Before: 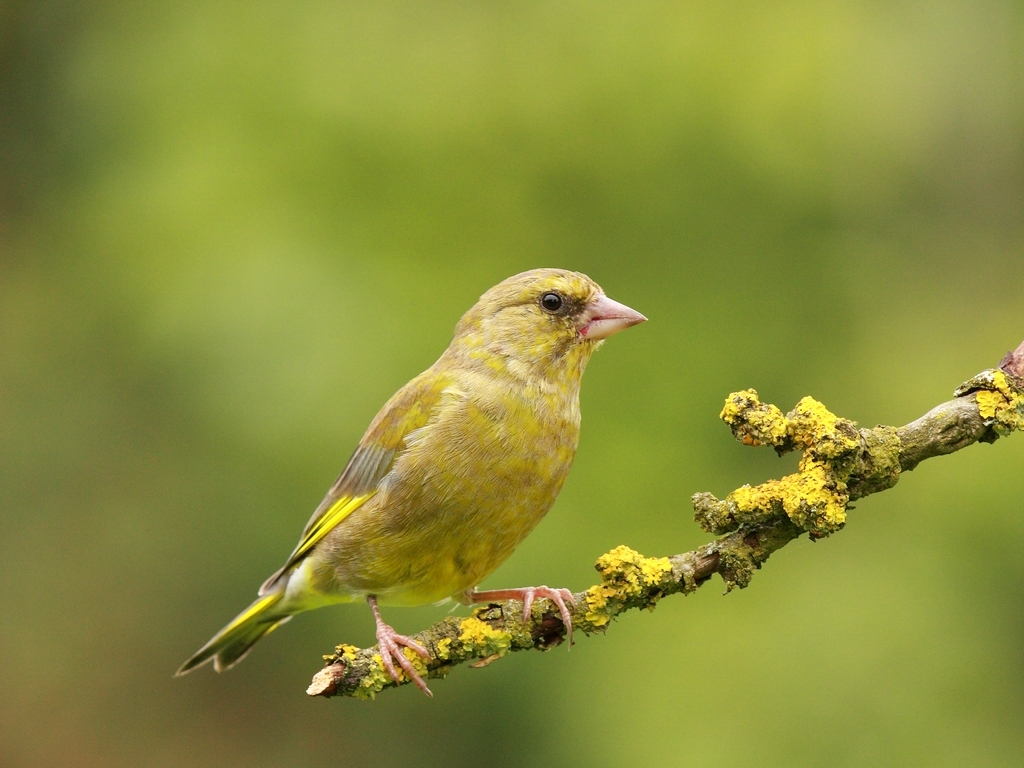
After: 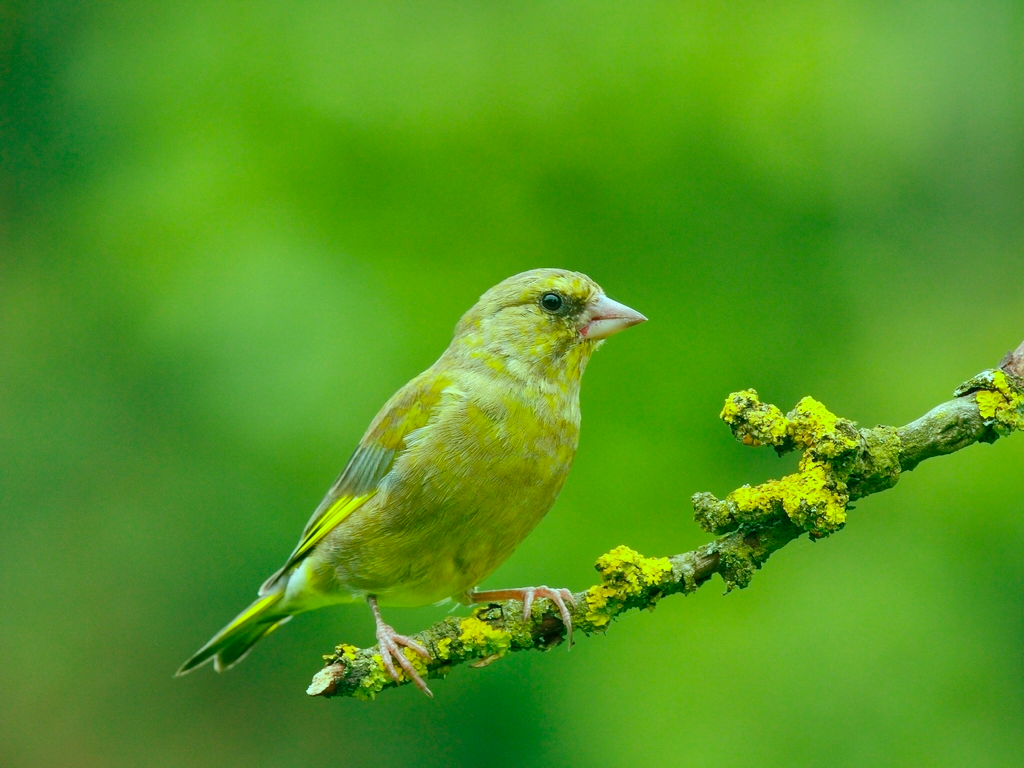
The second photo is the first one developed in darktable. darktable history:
color balance rgb: shadows lift › chroma 11.71%, shadows lift › hue 133.46°, power › chroma 2.15%, power › hue 166.83°, highlights gain › chroma 4%, highlights gain › hue 200.2°, perceptual saturation grading › global saturation 18.05%
shadows and highlights: on, module defaults
